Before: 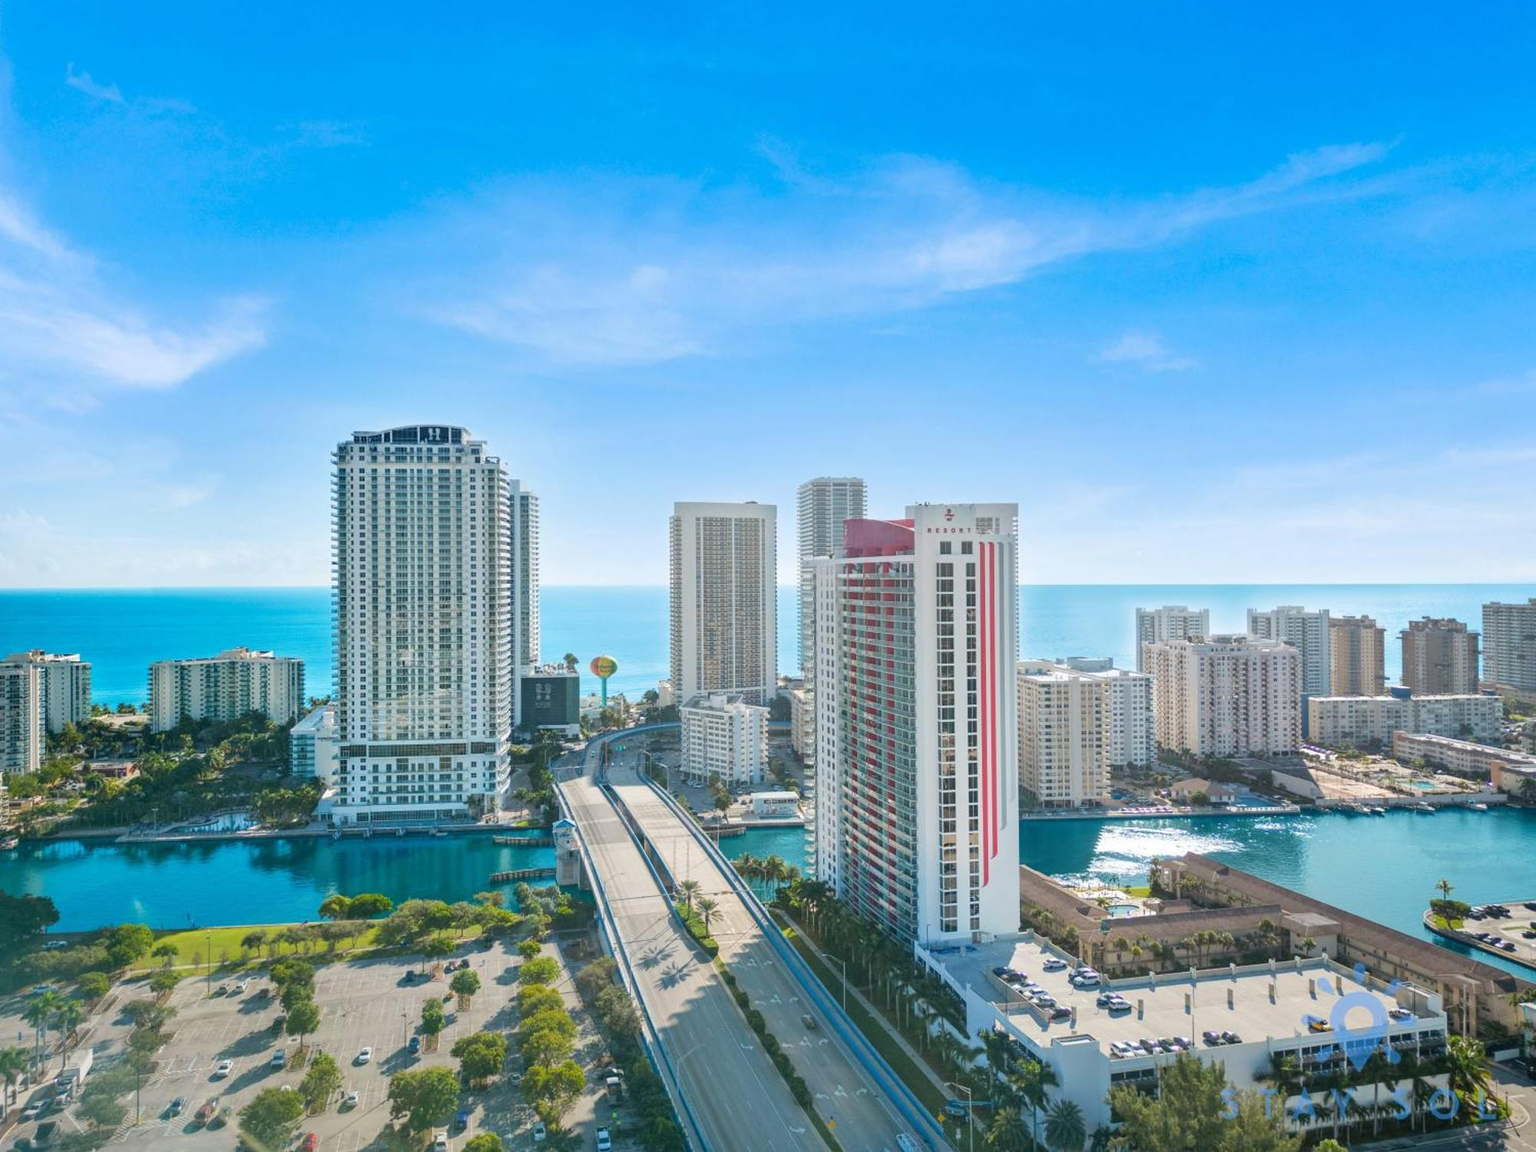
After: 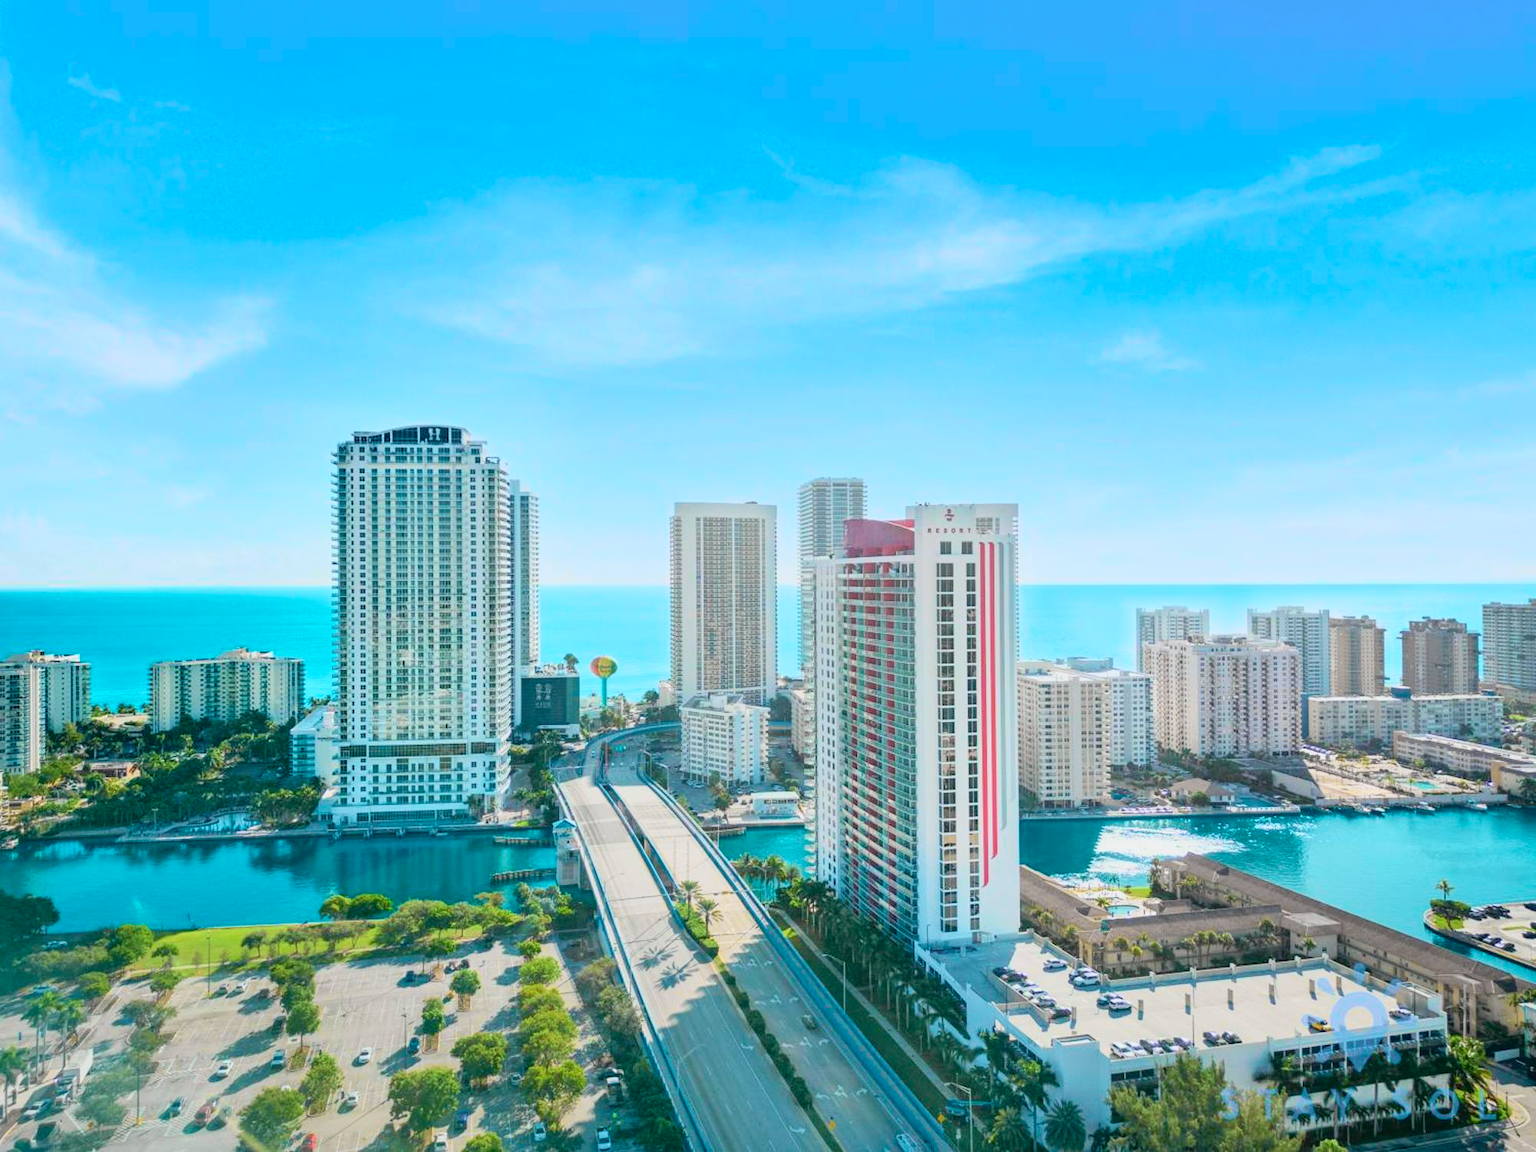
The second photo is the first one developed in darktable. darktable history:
tone curve: curves: ch0 [(0, 0.022) (0.114, 0.088) (0.282, 0.316) (0.446, 0.511) (0.613, 0.693) (0.786, 0.843) (0.999, 0.949)]; ch1 [(0, 0) (0.395, 0.343) (0.463, 0.427) (0.486, 0.474) (0.503, 0.5) (0.535, 0.522) (0.555, 0.546) (0.594, 0.614) (0.755, 0.793) (1, 1)]; ch2 [(0, 0) (0.369, 0.388) (0.449, 0.431) (0.501, 0.5) (0.528, 0.517) (0.561, 0.59) (0.612, 0.646) (0.697, 0.721) (1, 1)], color space Lab, independent channels, preserve colors none
